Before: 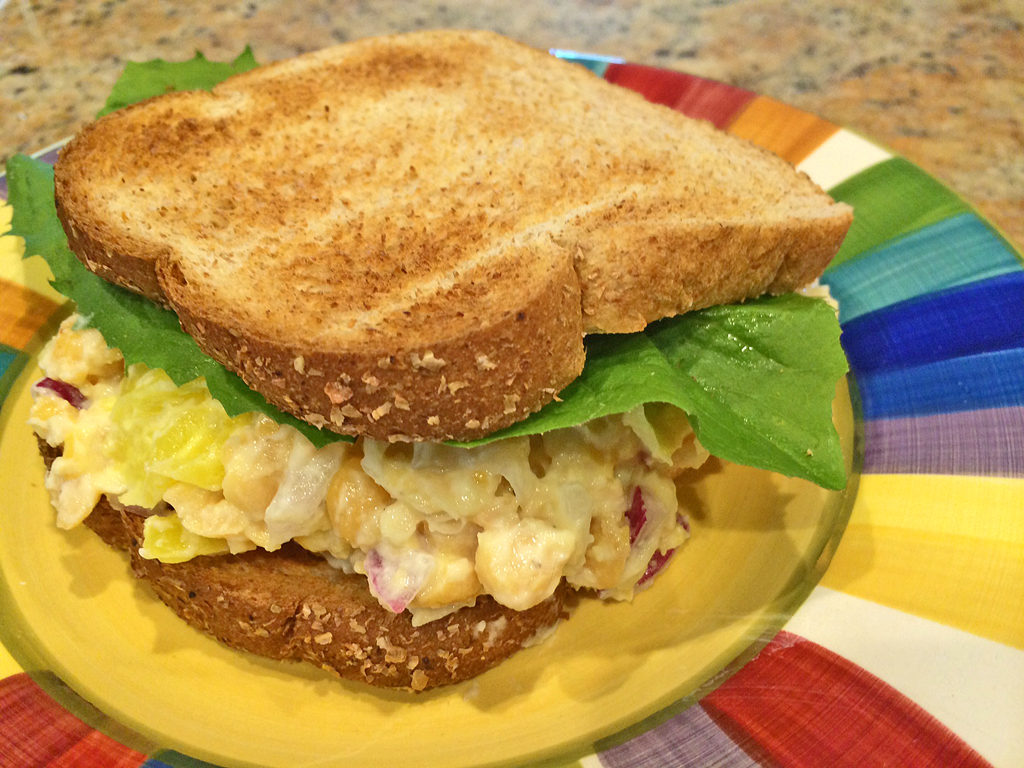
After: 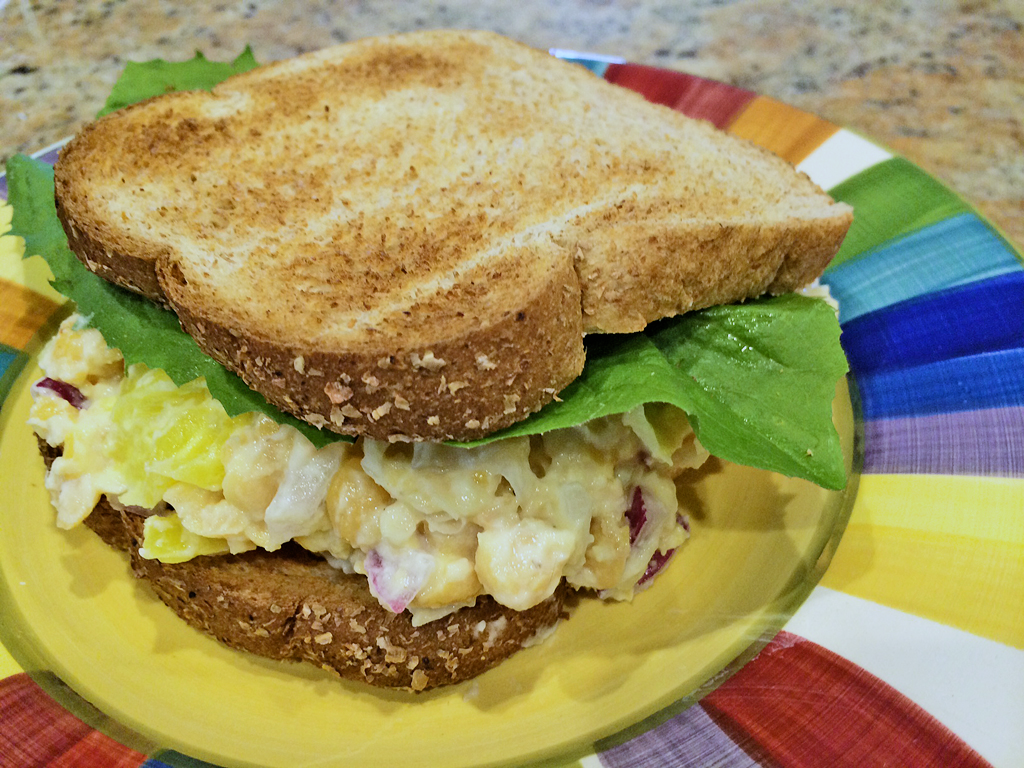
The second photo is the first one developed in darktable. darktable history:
white balance: red 0.871, blue 1.249
filmic rgb: black relative exposure -5 EV, white relative exposure 3.5 EV, hardness 3.19, contrast 1.2, highlights saturation mix -50%
